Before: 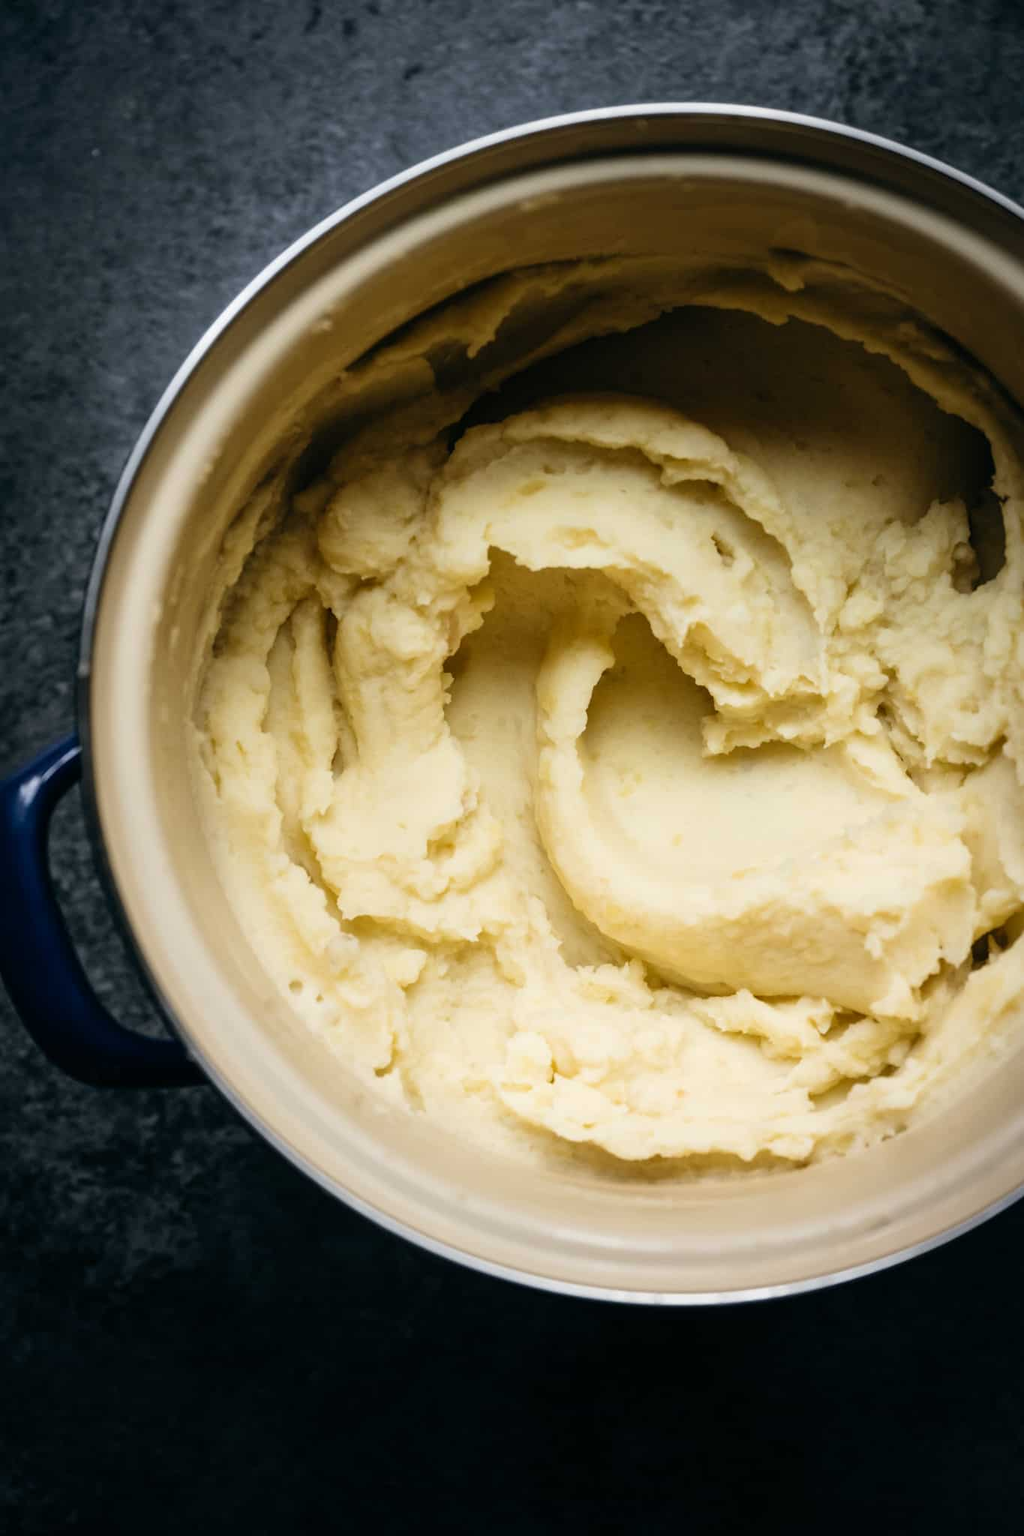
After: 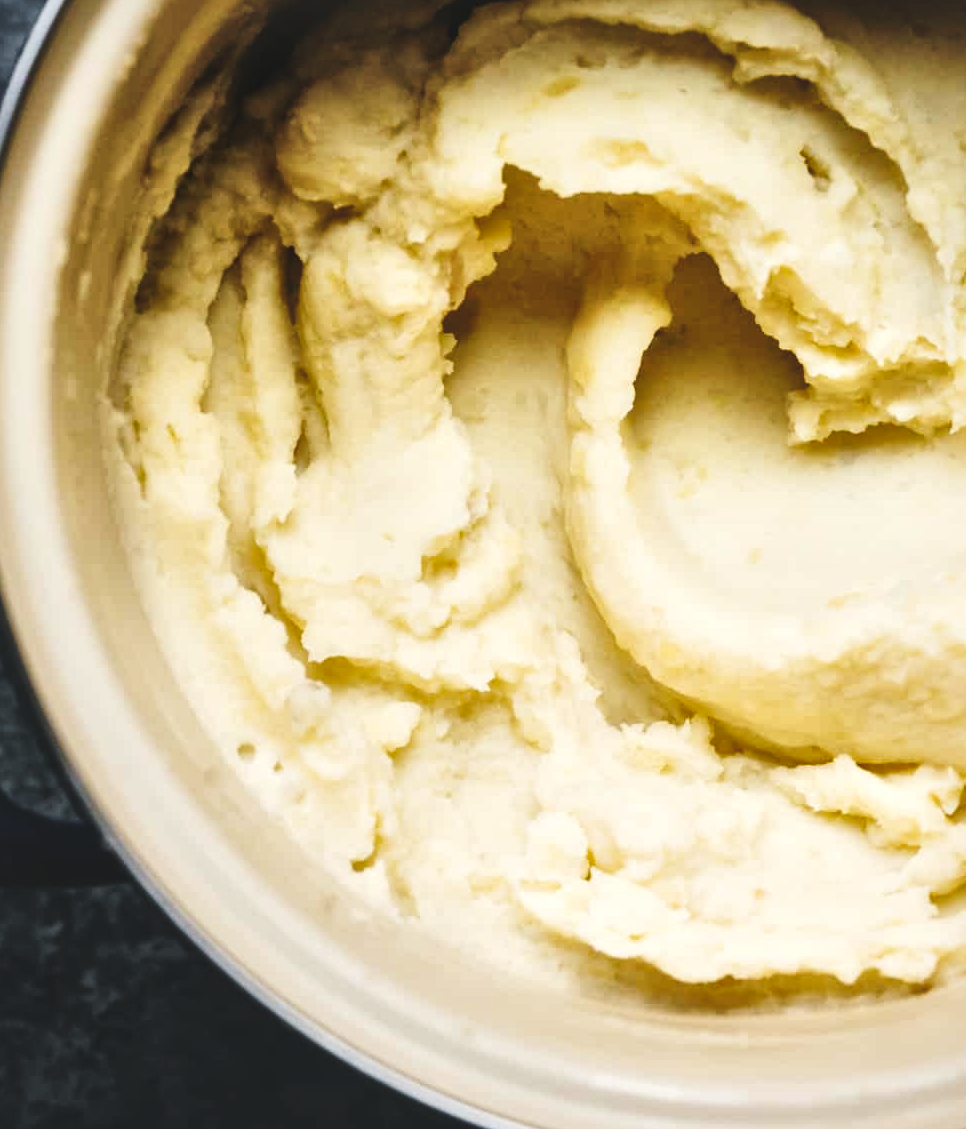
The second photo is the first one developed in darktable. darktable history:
local contrast: mode bilateral grid, contrast 20, coarseness 51, detail 171%, midtone range 0.2
crop: left 10.902%, top 27.58%, right 18.305%, bottom 17.268%
tone curve: curves: ch0 [(0, 0) (0.003, 0.117) (0.011, 0.125) (0.025, 0.133) (0.044, 0.144) (0.069, 0.152) (0.1, 0.167) (0.136, 0.186) (0.177, 0.21) (0.224, 0.244) (0.277, 0.295) (0.335, 0.357) (0.399, 0.445) (0.468, 0.531) (0.543, 0.629) (0.623, 0.716) (0.709, 0.803) (0.801, 0.876) (0.898, 0.939) (1, 1)], preserve colors none
